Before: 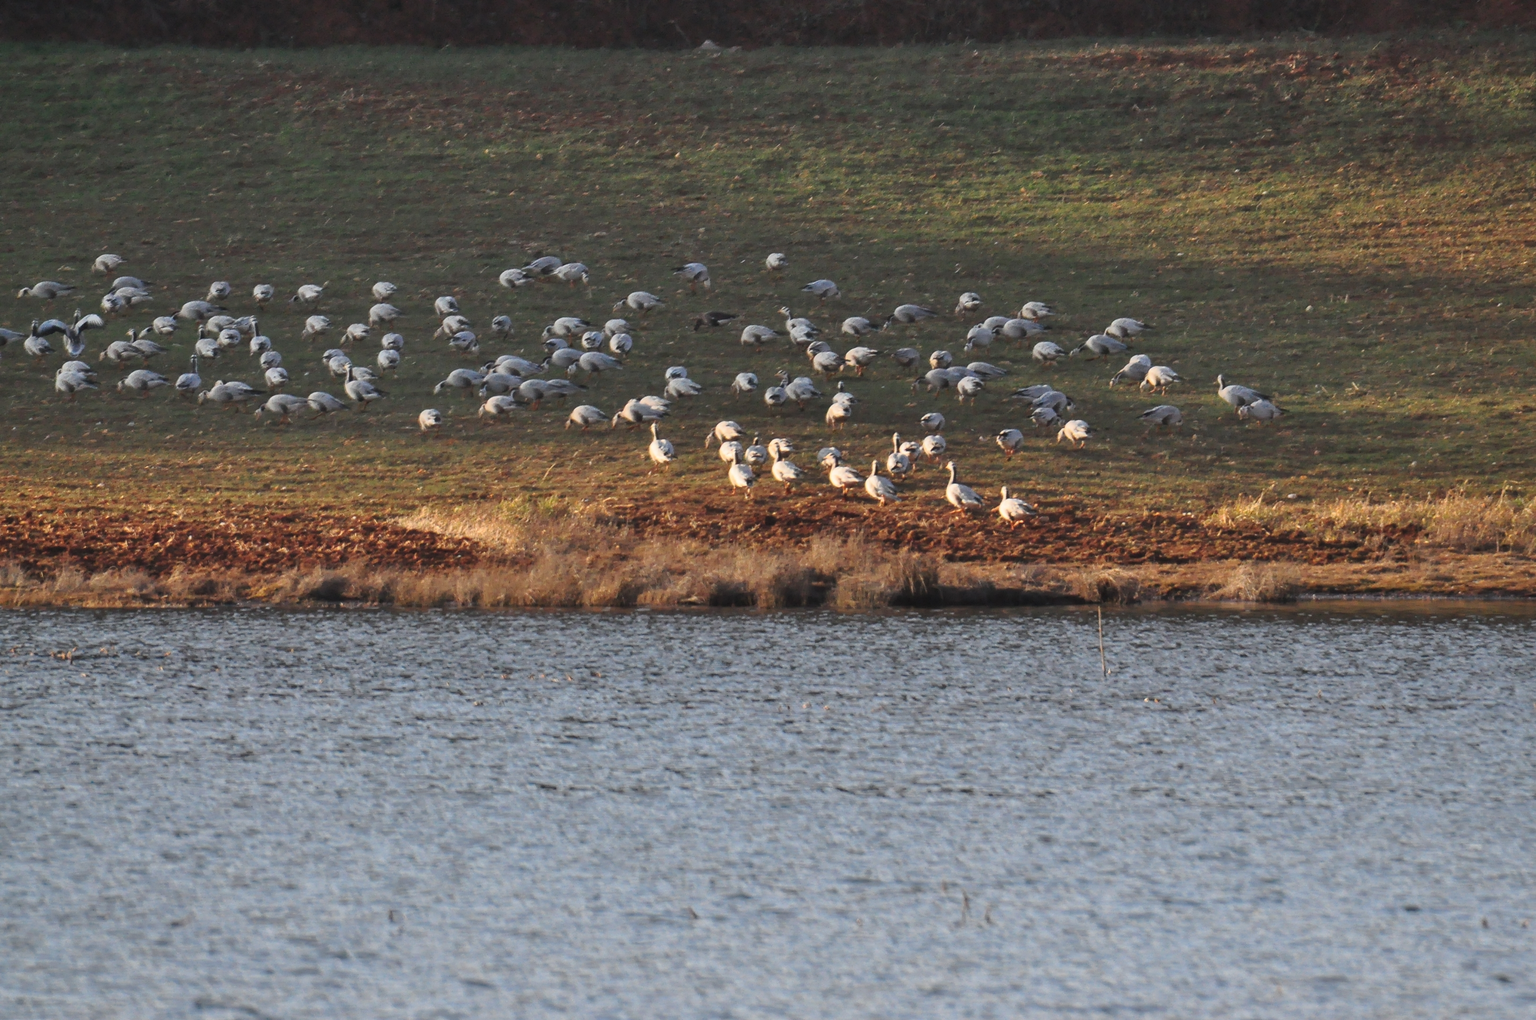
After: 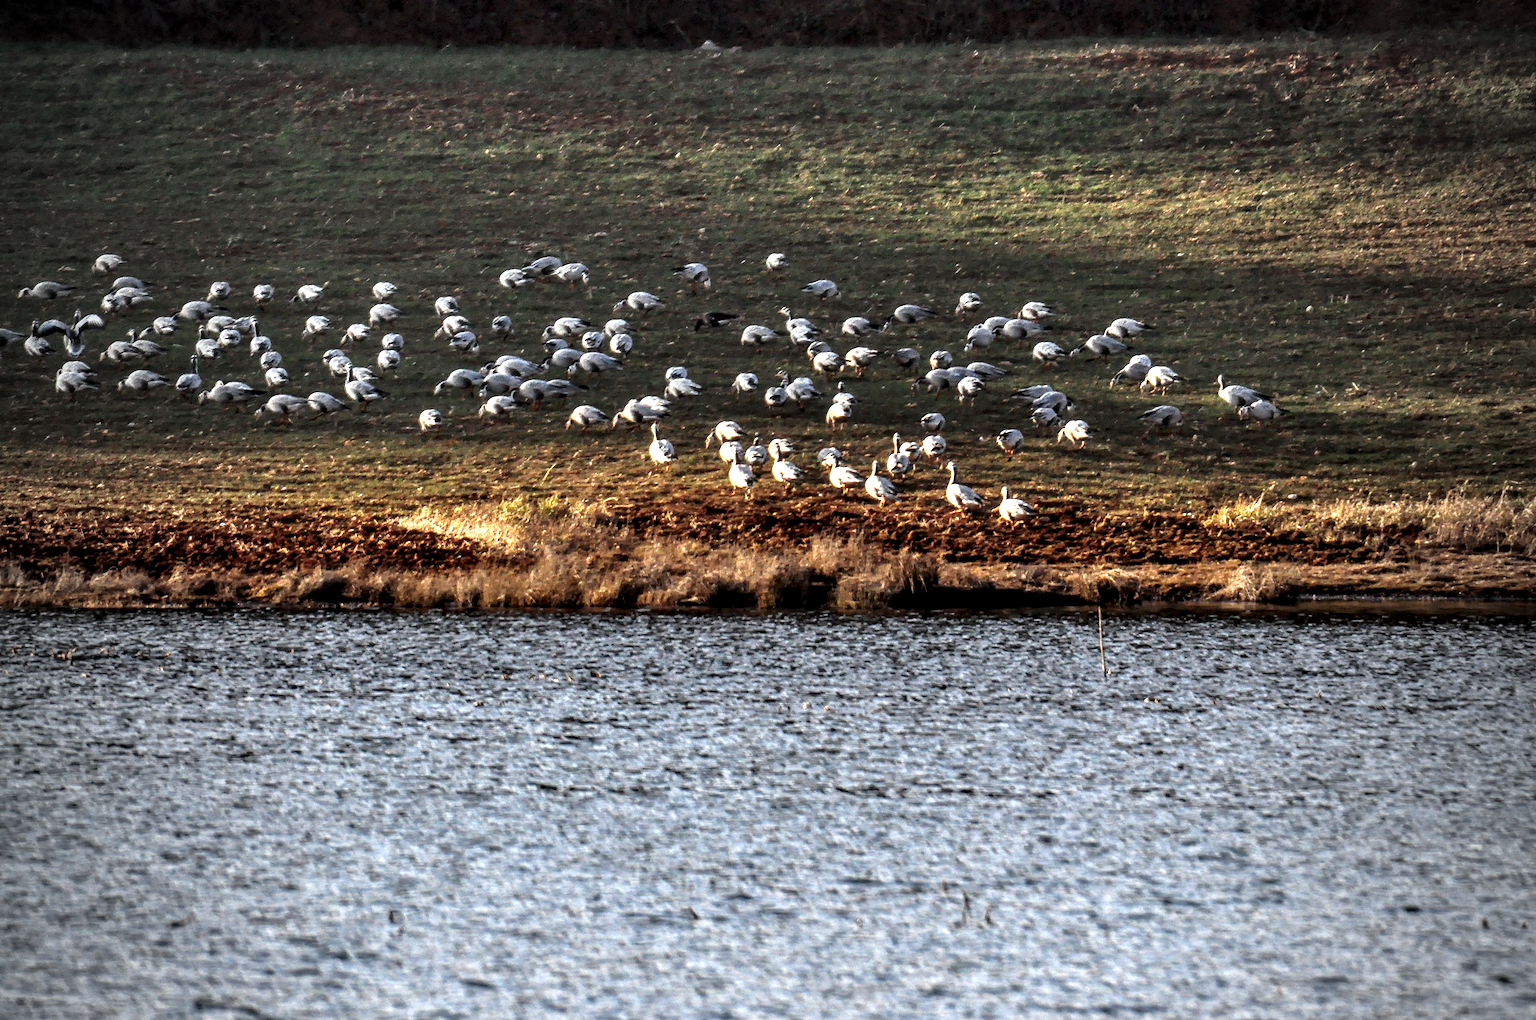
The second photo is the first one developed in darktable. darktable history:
vignetting: fall-off start 96.25%, fall-off radius 101.02%, brightness -0.676, width/height ratio 0.61
color balance rgb: perceptual saturation grading › global saturation 19.649%, perceptual brilliance grading › global brilliance 14.771%, perceptual brilliance grading › shadows -34.968%
local contrast: detail 205%
